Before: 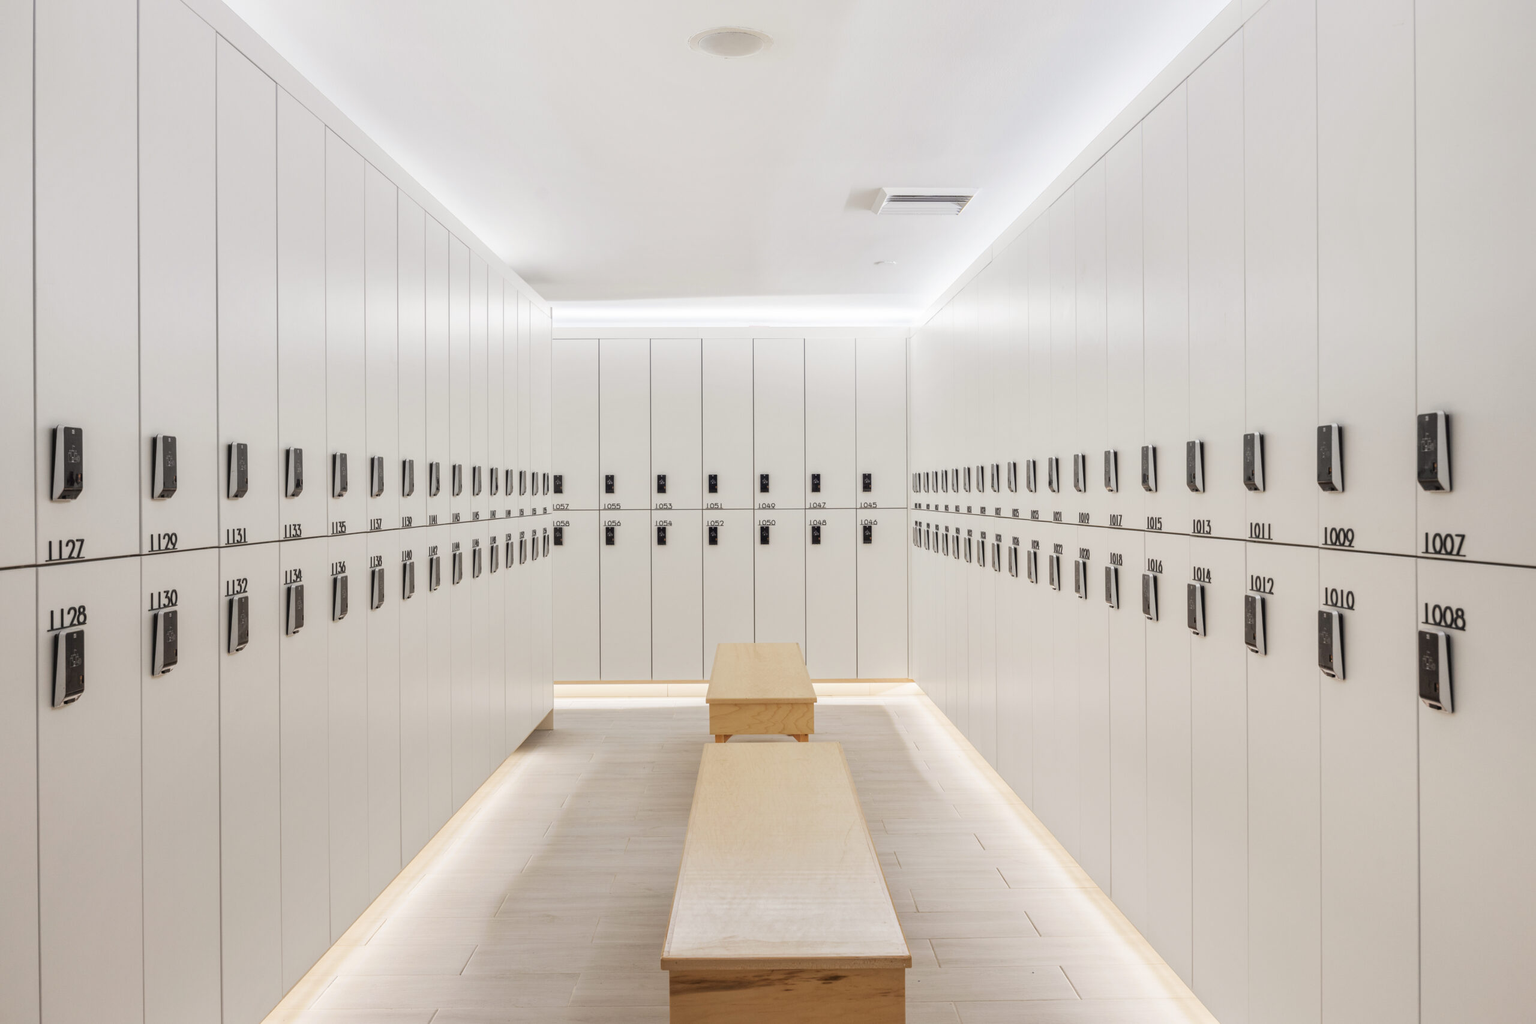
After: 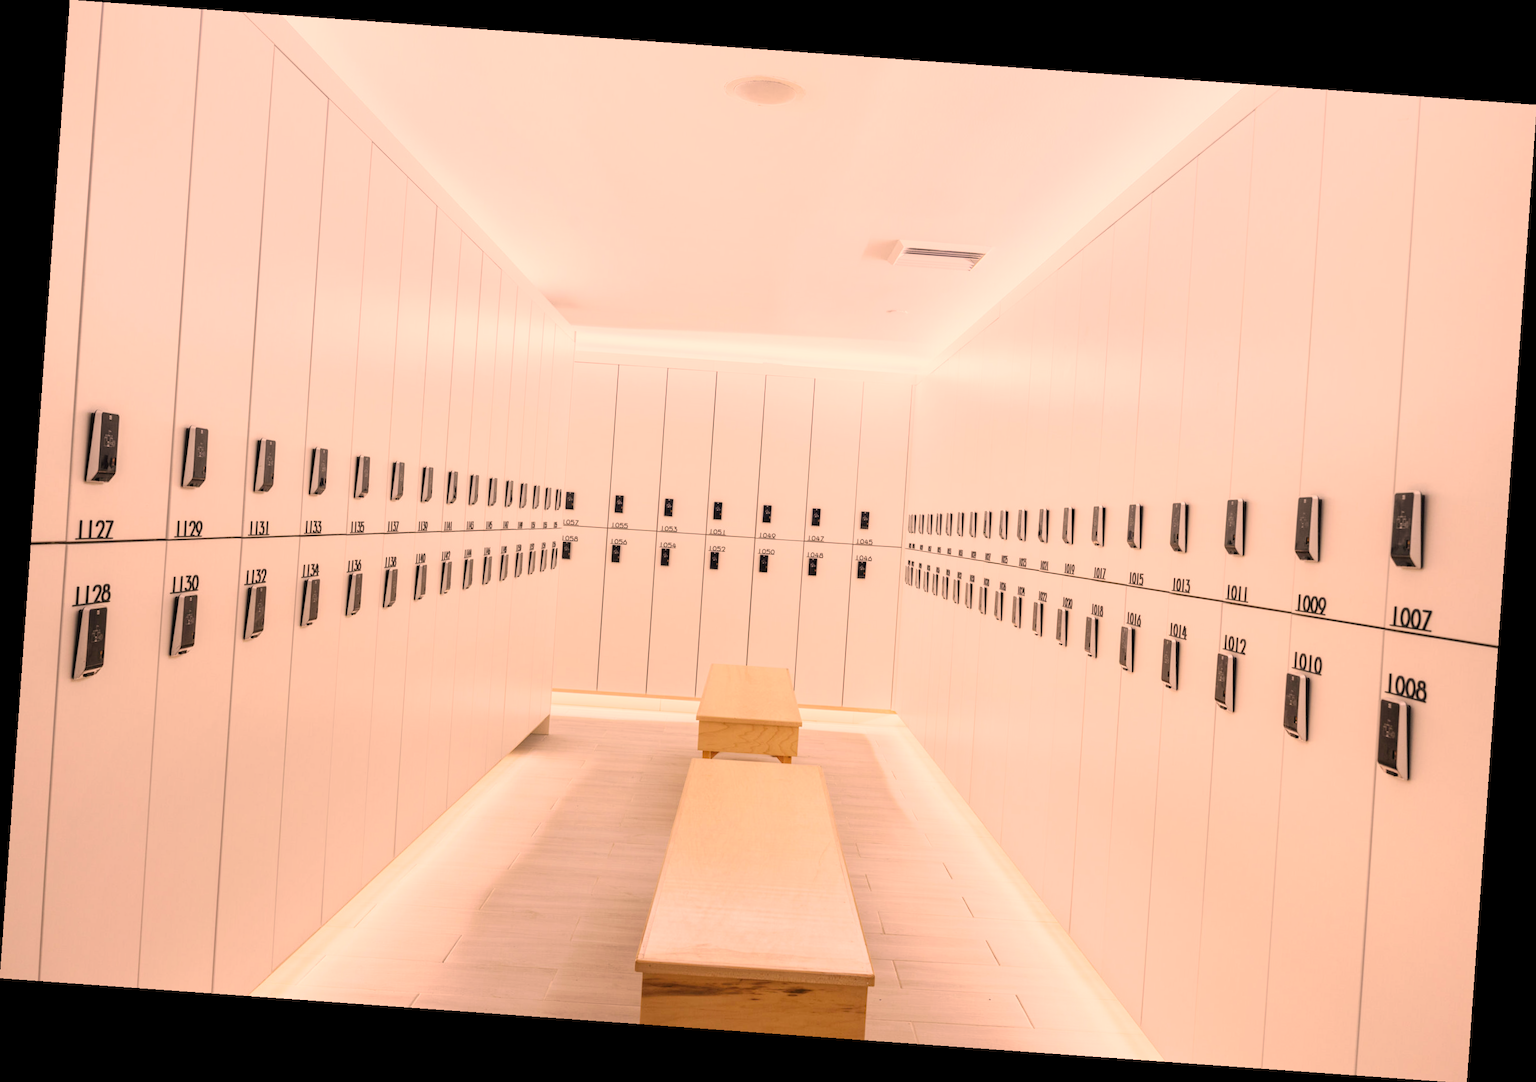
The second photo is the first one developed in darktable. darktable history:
tone curve: curves: ch0 [(0, 0) (0.003, 0.019) (0.011, 0.019) (0.025, 0.026) (0.044, 0.043) (0.069, 0.066) (0.1, 0.095) (0.136, 0.133) (0.177, 0.181) (0.224, 0.233) (0.277, 0.302) (0.335, 0.375) (0.399, 0.452) (0.468, 0.532) (0.543, 0.609) (0.623, 0.695) (0.709, 0.775) (0.801, 0.865) (0.898, 0.932) (1, 1)], preserve colors none
color calibration: x 0.342, y 0.355, temperature 5146 K
rotate and perspective: rotation 4.1°, automatic cropping off
color correction: highlights a* 21.16, highlights b* 19.61
